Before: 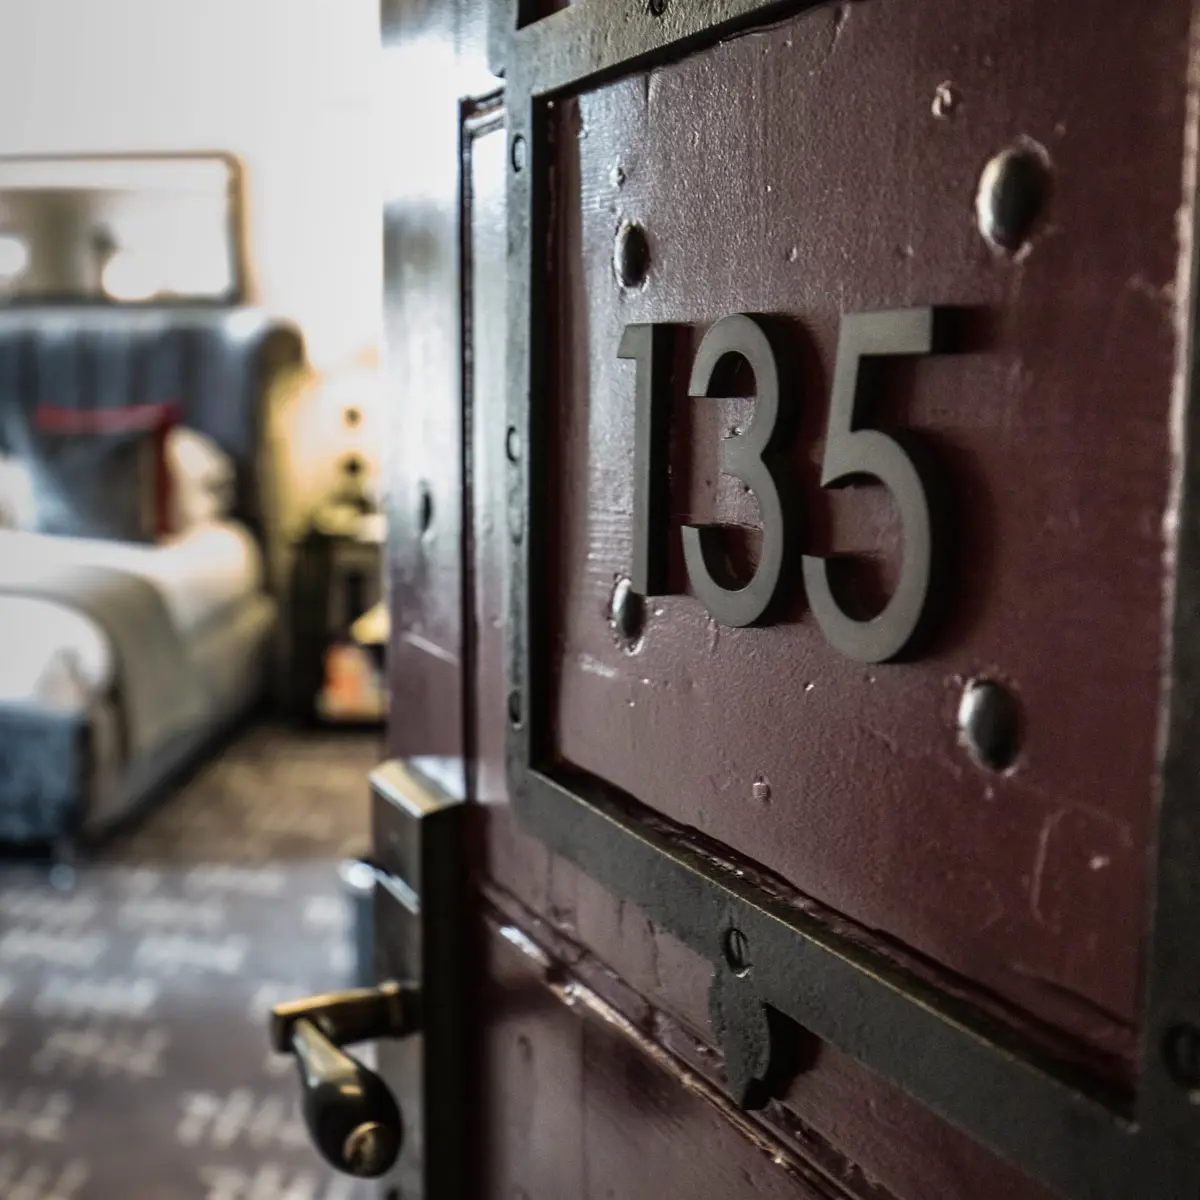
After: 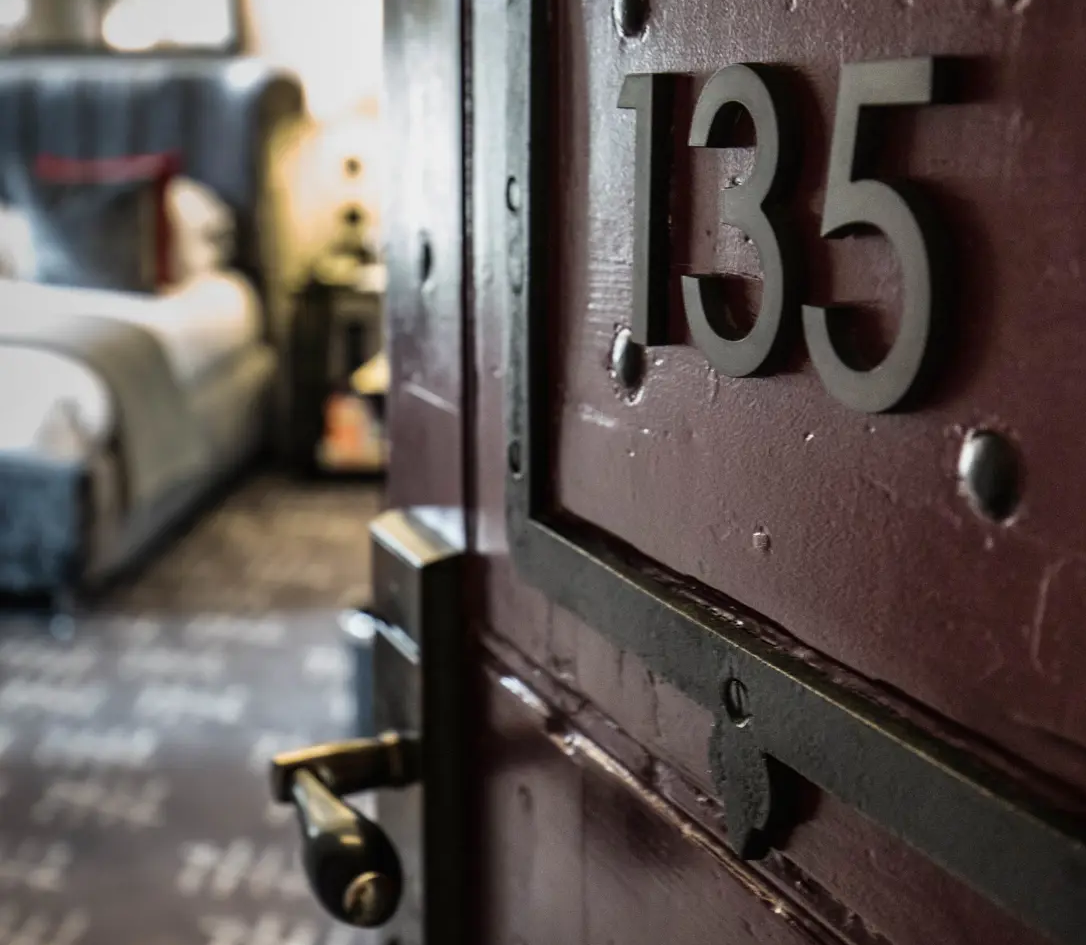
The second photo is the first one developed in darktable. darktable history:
crop: top 20.916%, right 9.437%, bottom 0.316%
tone equalizer: on, module defaults
